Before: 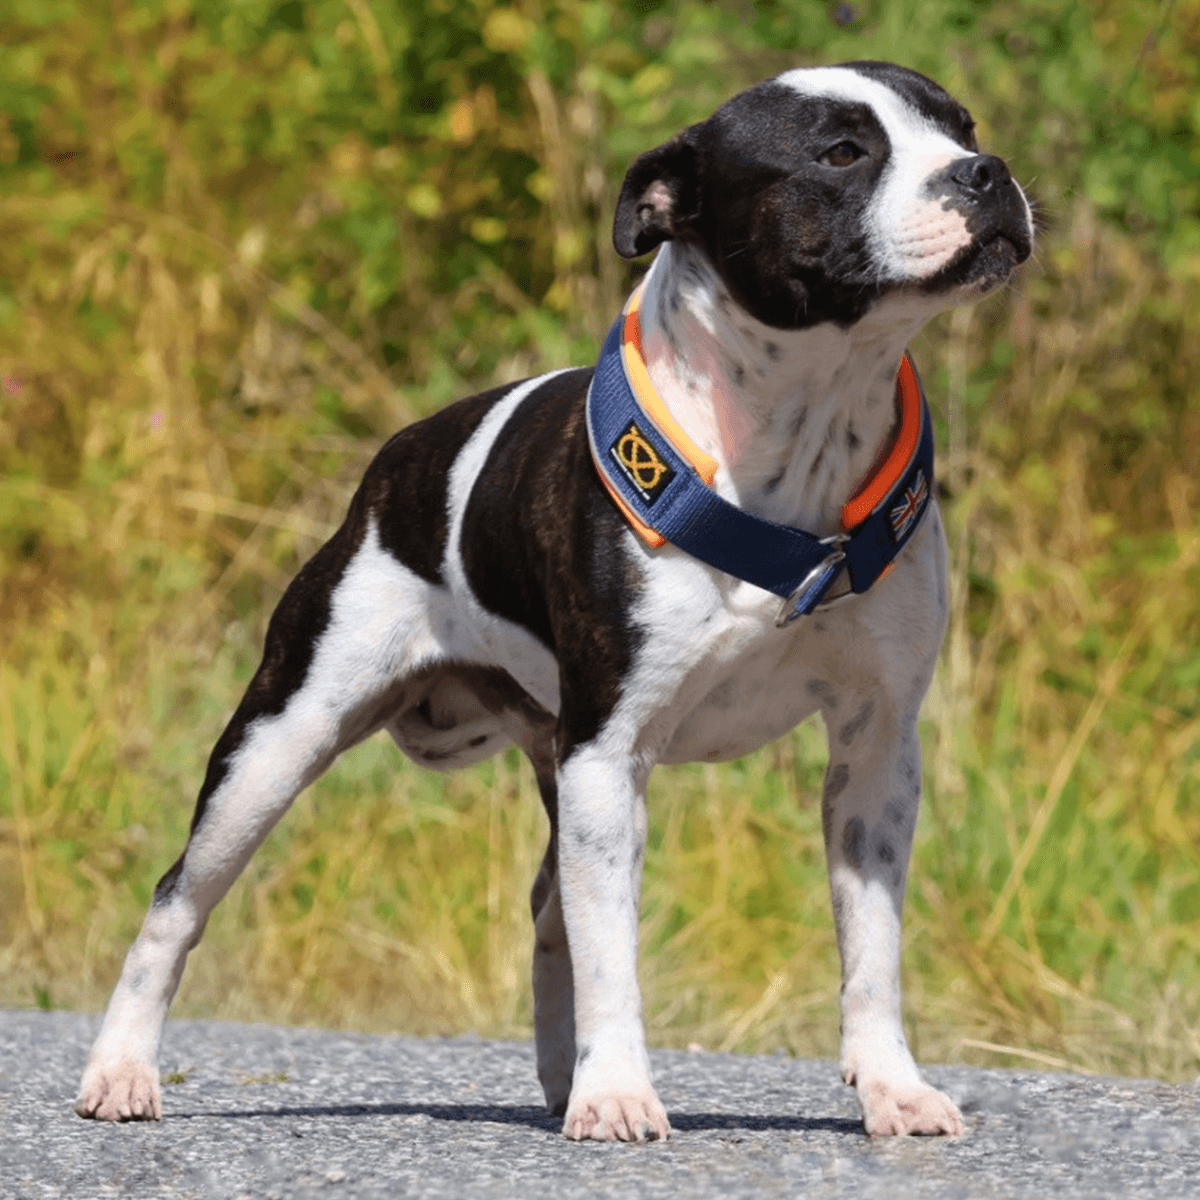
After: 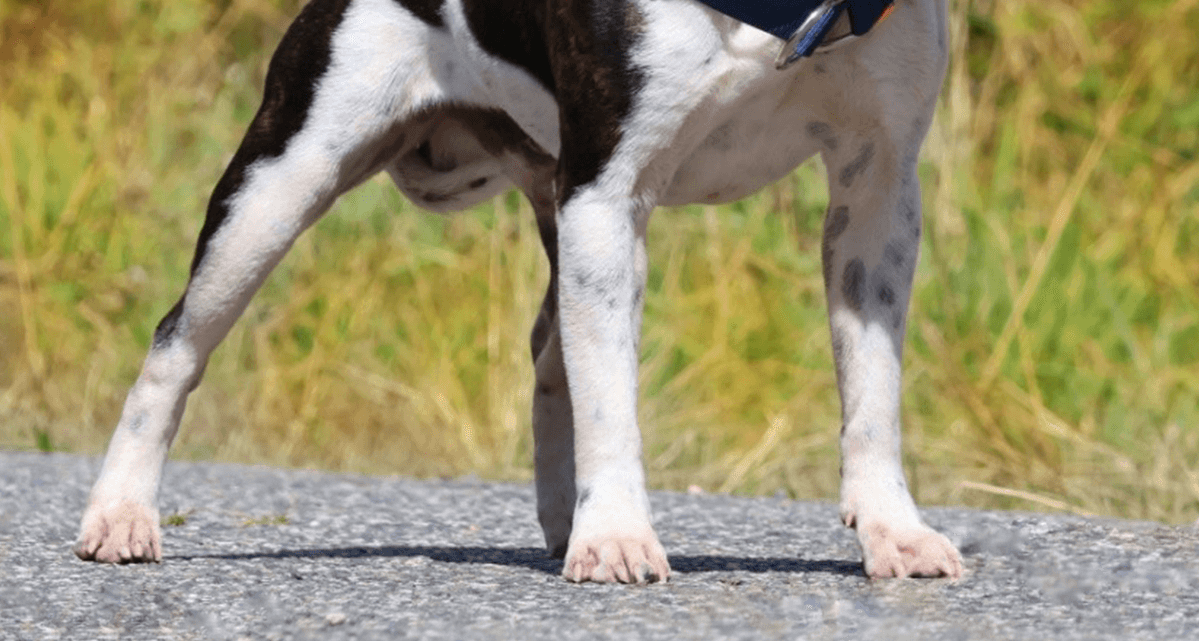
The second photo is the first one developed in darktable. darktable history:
crop and rotate: top 46.573%, right 0.038%
